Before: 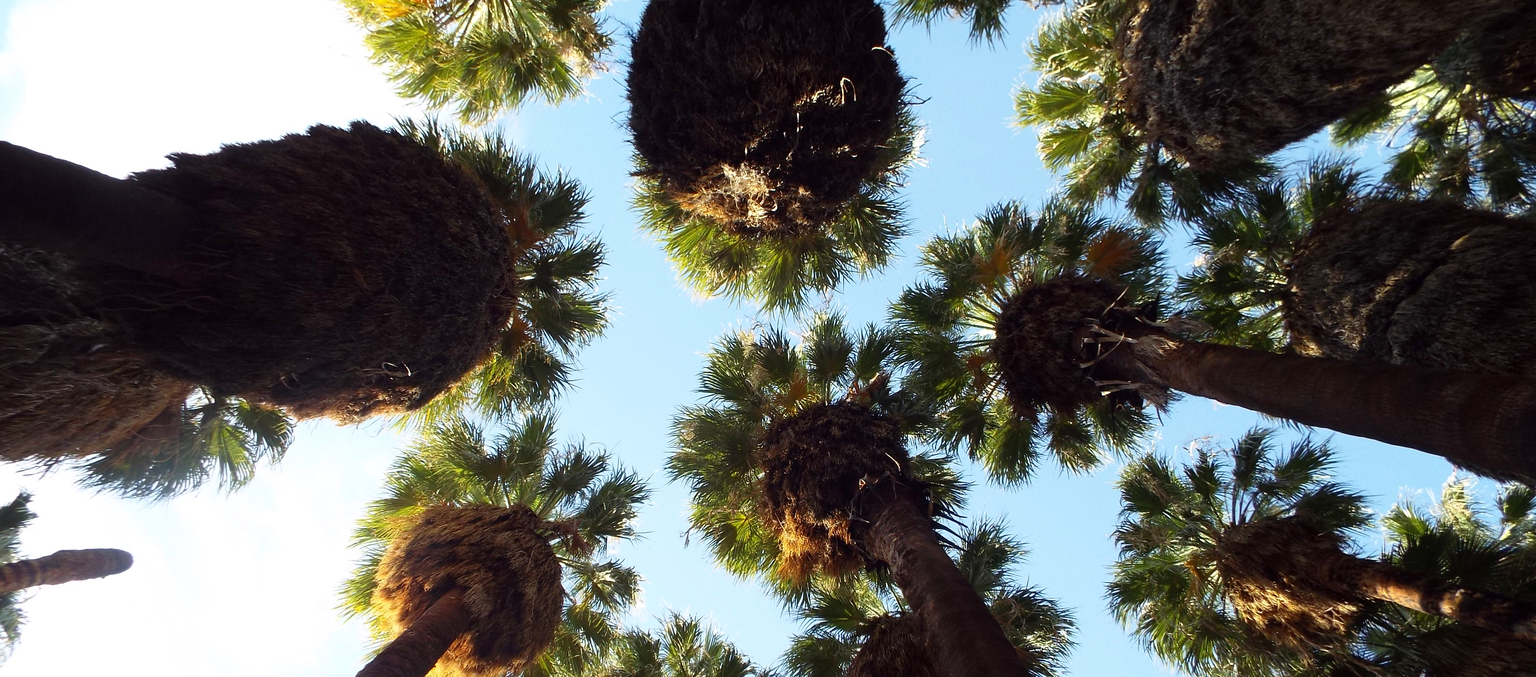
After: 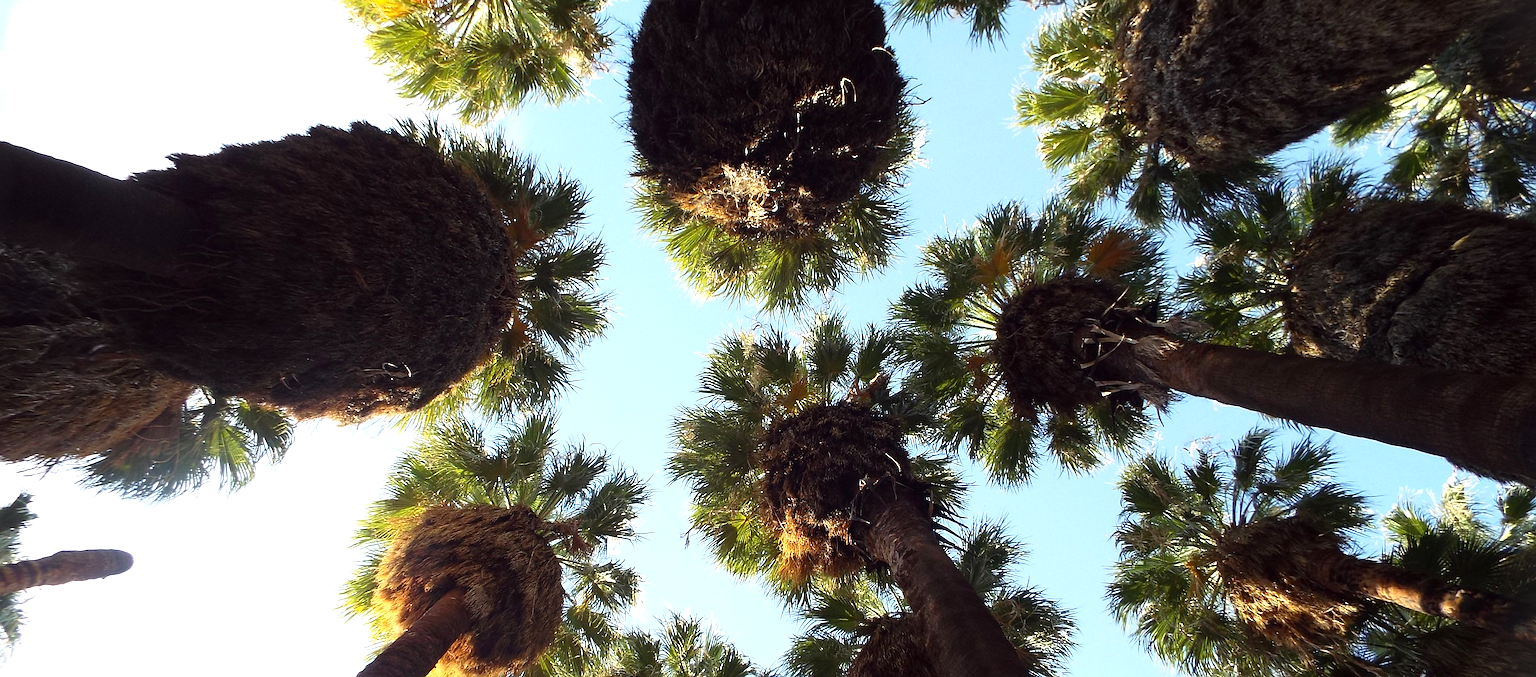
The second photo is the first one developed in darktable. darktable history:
exposure: exposure 0.258 EV, compensate highlight preservation false
sharpen: on, module defaults
vignetting: fall-off start 100%, brightness 0.05, saturation 0
